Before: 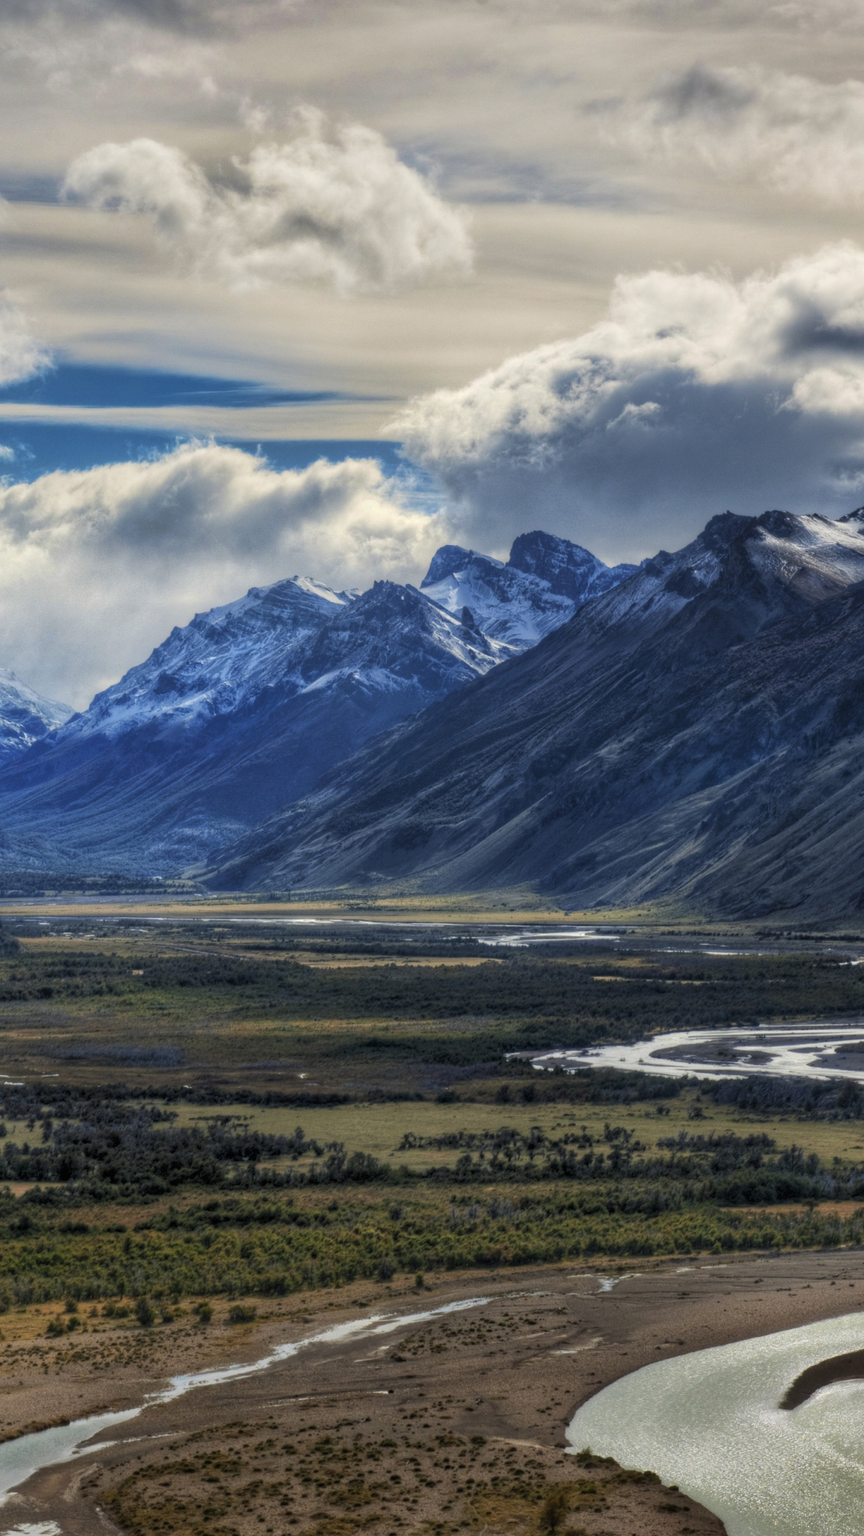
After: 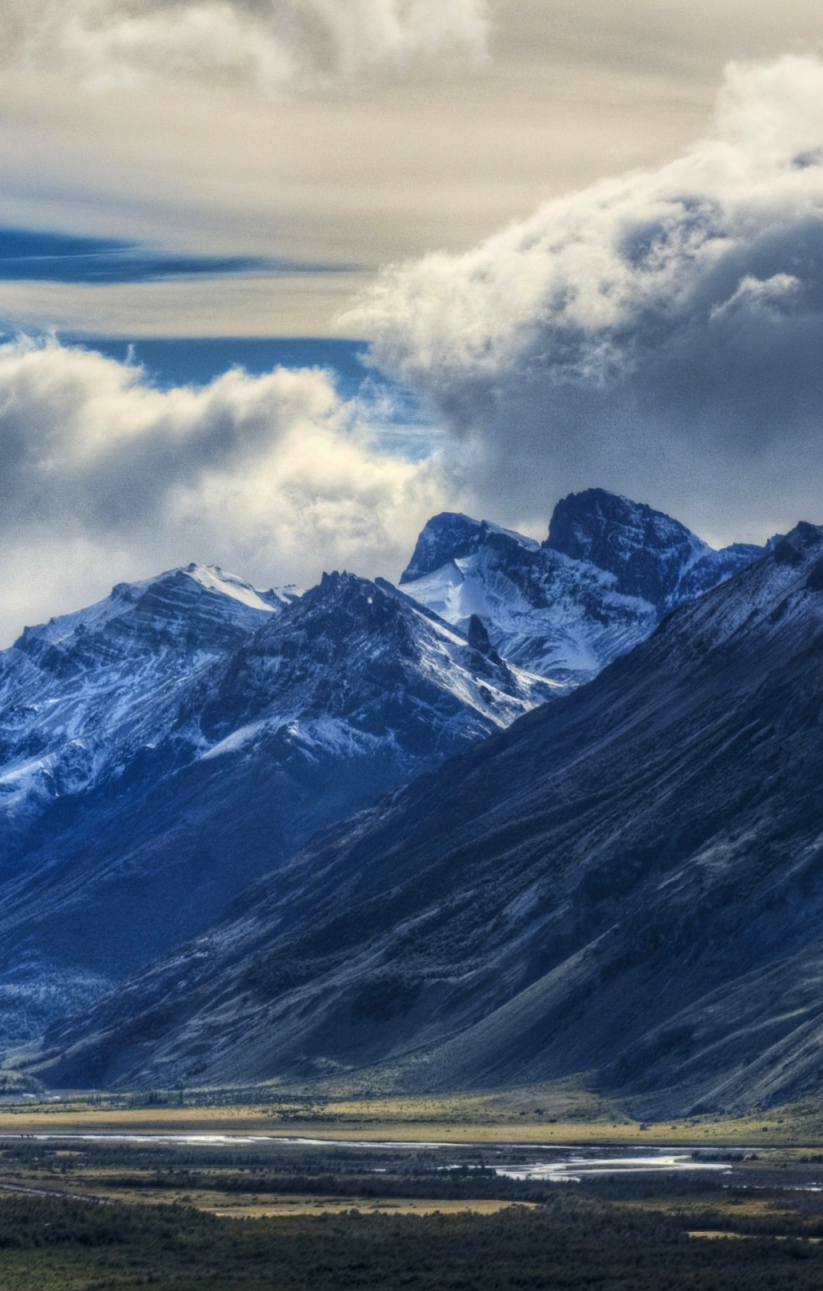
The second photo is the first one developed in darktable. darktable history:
rgb levels: preserve colors max RGB
contrast brightness saturation: contrast 0.15, brightness -0.01, saturation 0.1
crop: left 20.932%, top 15.471%, right 21.848%, bottom 34.081%
